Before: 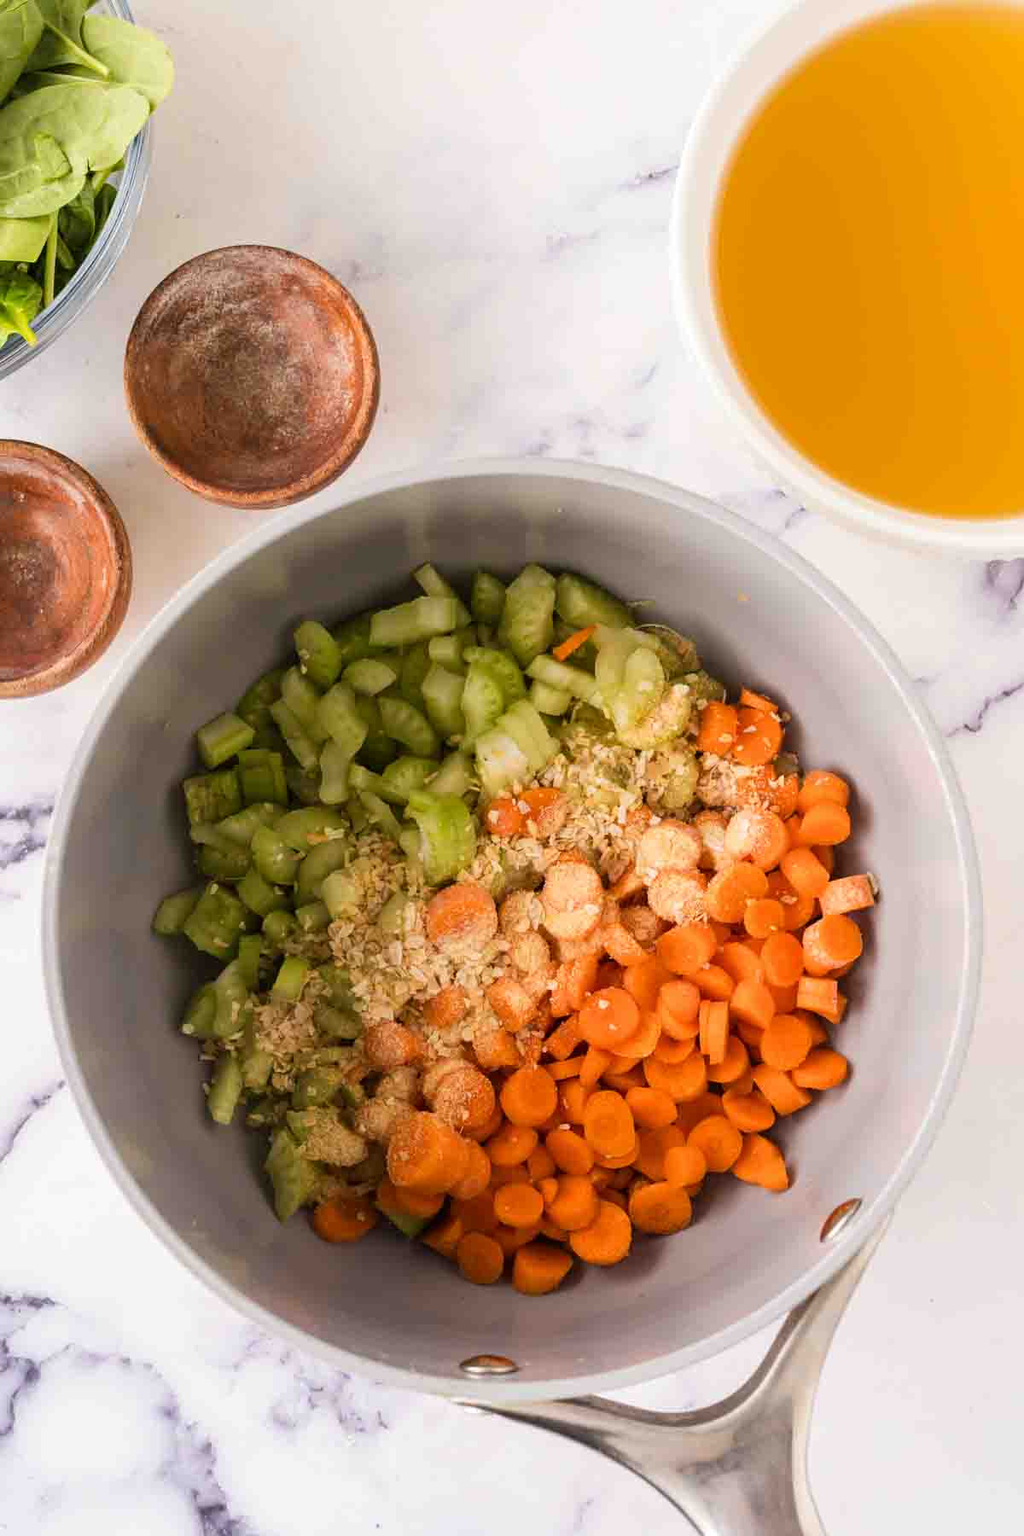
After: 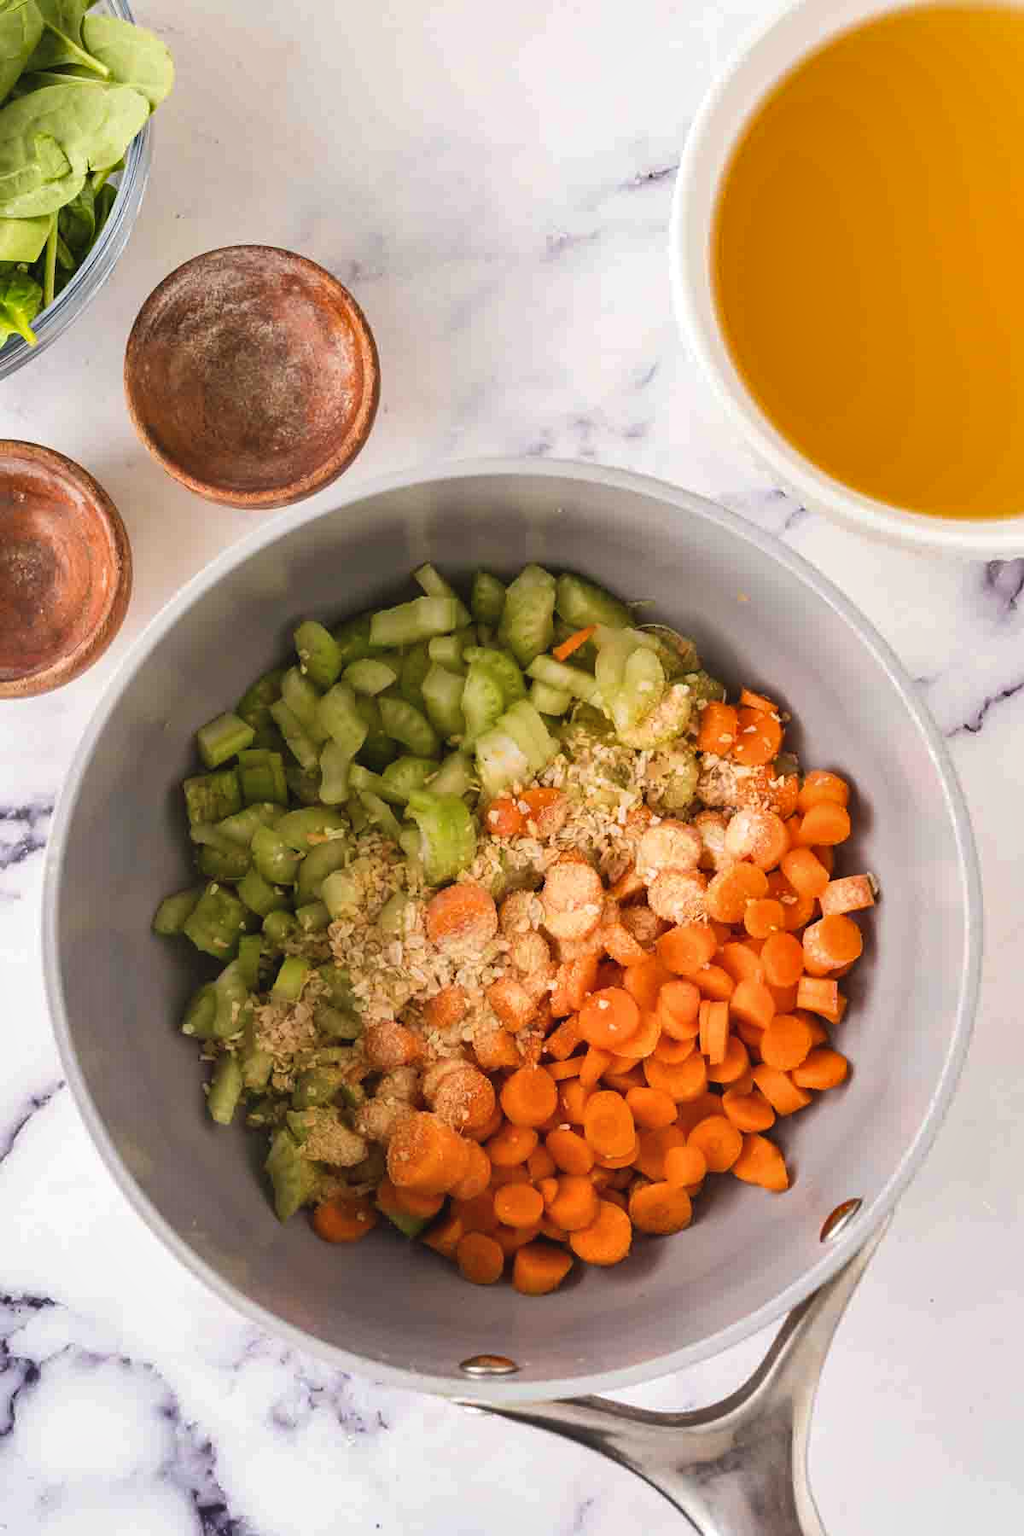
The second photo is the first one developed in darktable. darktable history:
shadows and highlights: soften with gaussian
exposure: black level correction -0.003, exposure 0.038 EV, compensate highlight preservation false
